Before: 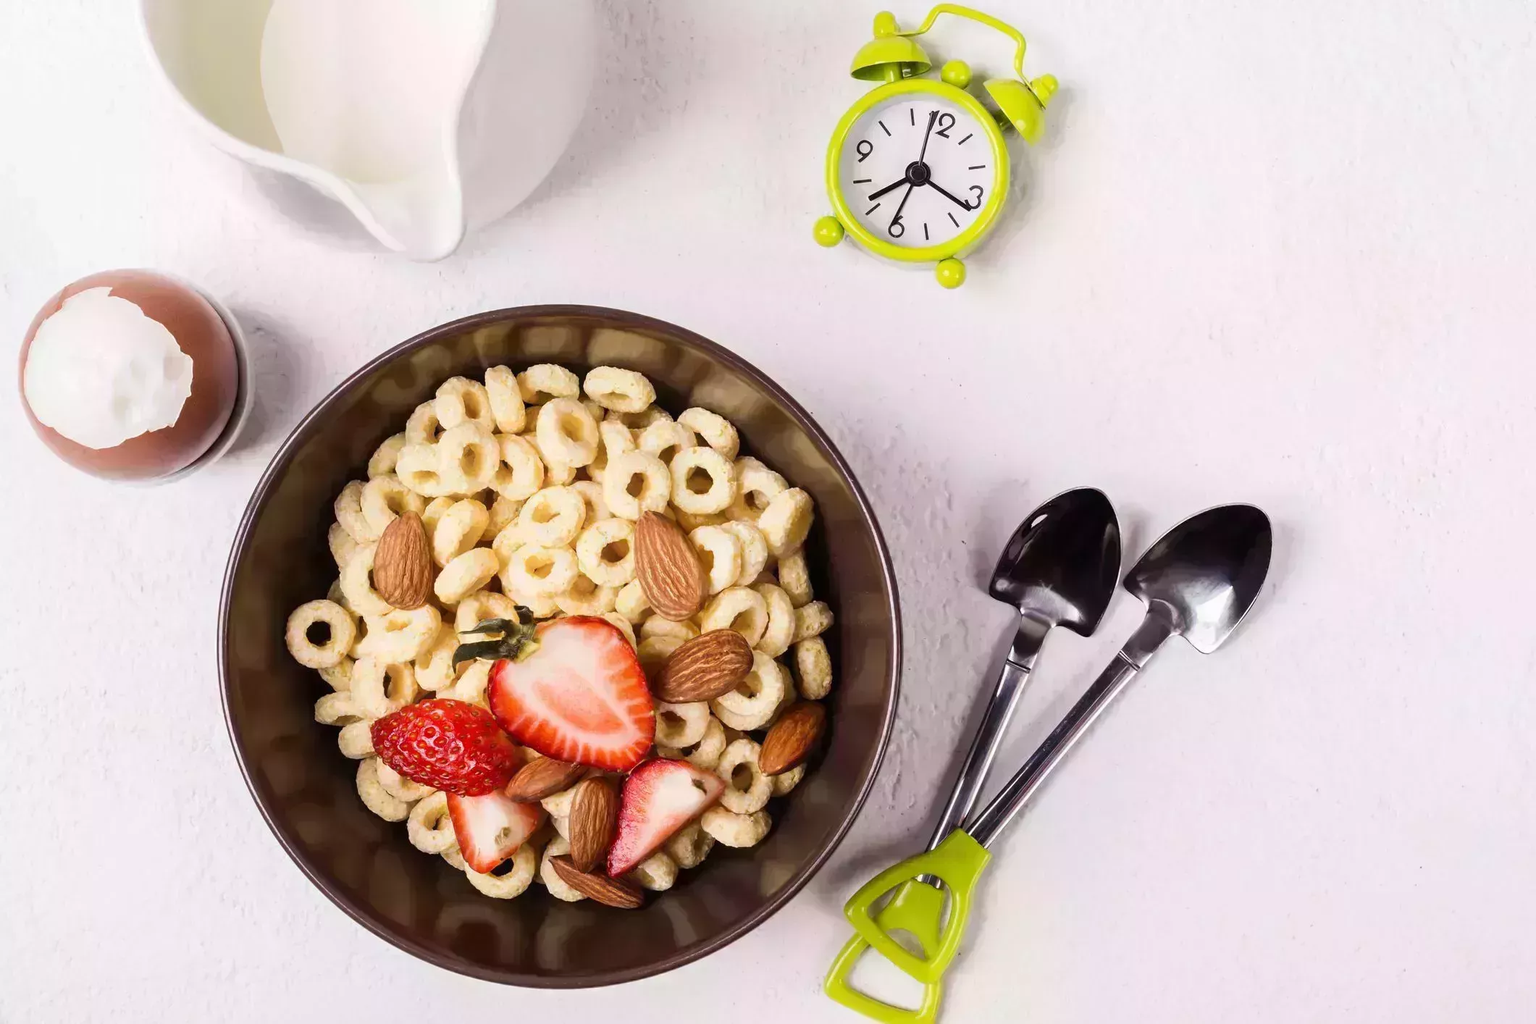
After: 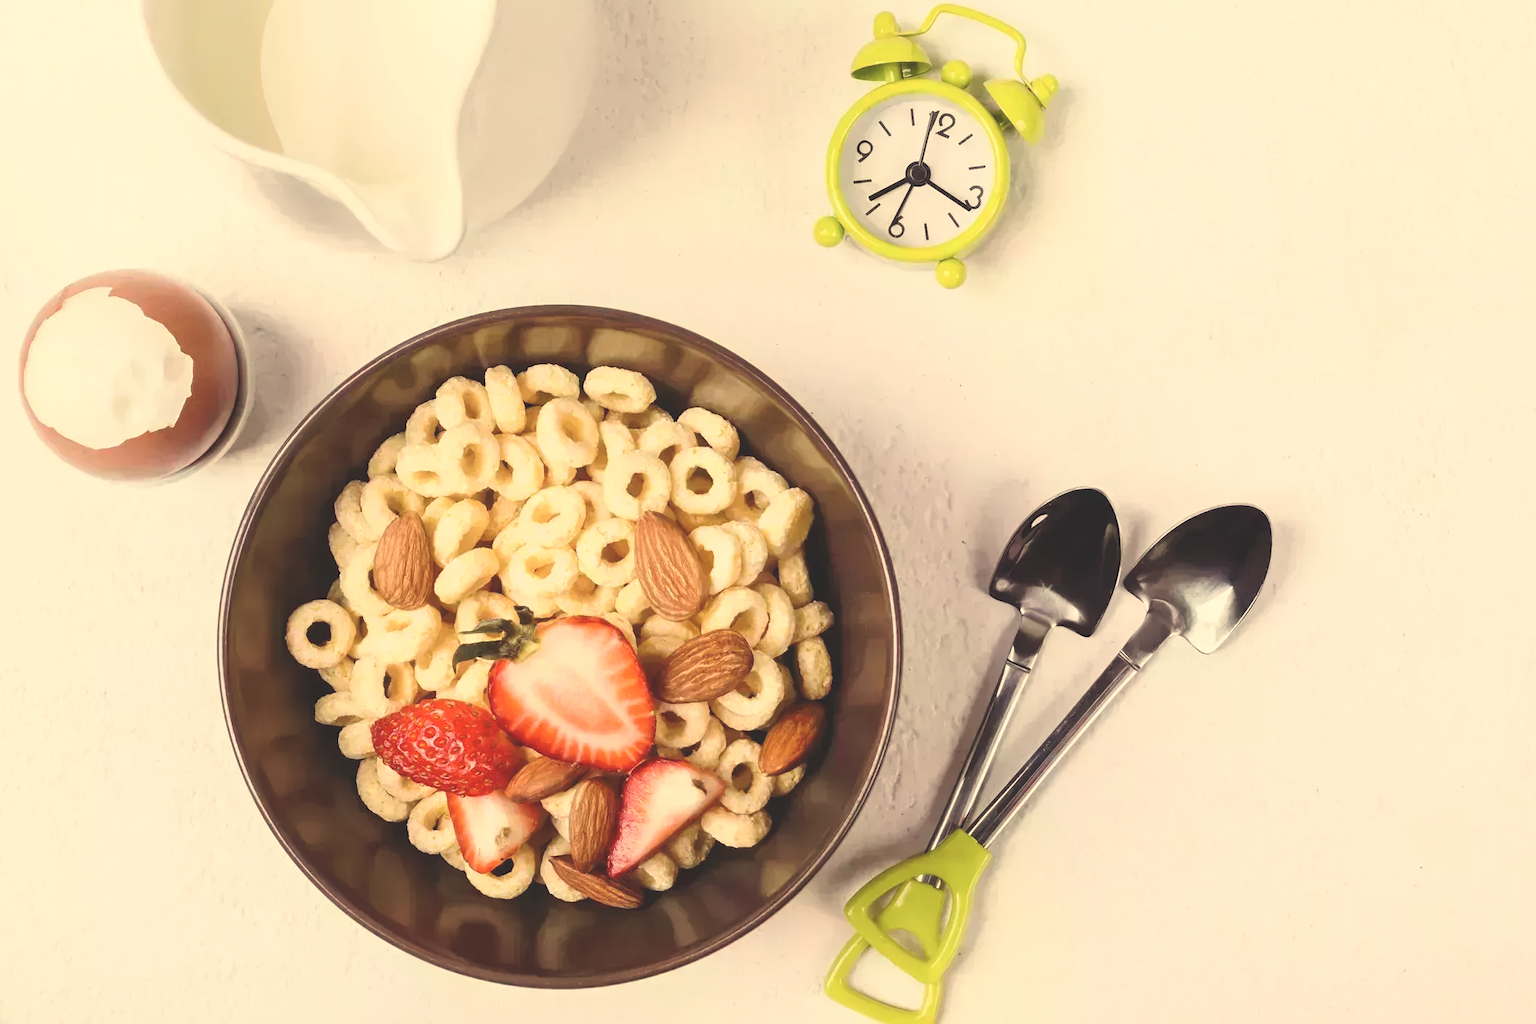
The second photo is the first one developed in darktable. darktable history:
exposure: black level correction -0.015, exposure -0.125 EV, compensate highlight preservation false
tone curve: curves: ch0 [(0, 0) (0.003, 0.022) (0.011, 0.025) (0.025, 0.032) (0.044, 0.055) (0.069, 0.089) (0.1, 0.133) (0.136, 0.18) (0.177, 0.231) (0.224, 0.291) (0.277, 0.35) (0.335, 0.42) (0.399, 0.496) (0.468, 0.561) (0.543, 0.632) (0.623, 0.706) (0.709, 0.783) (0.801, 0.865) (0.898, 0.947) (1, 1)], preserve colors none
white balance: red 1.08, blue 0.791
